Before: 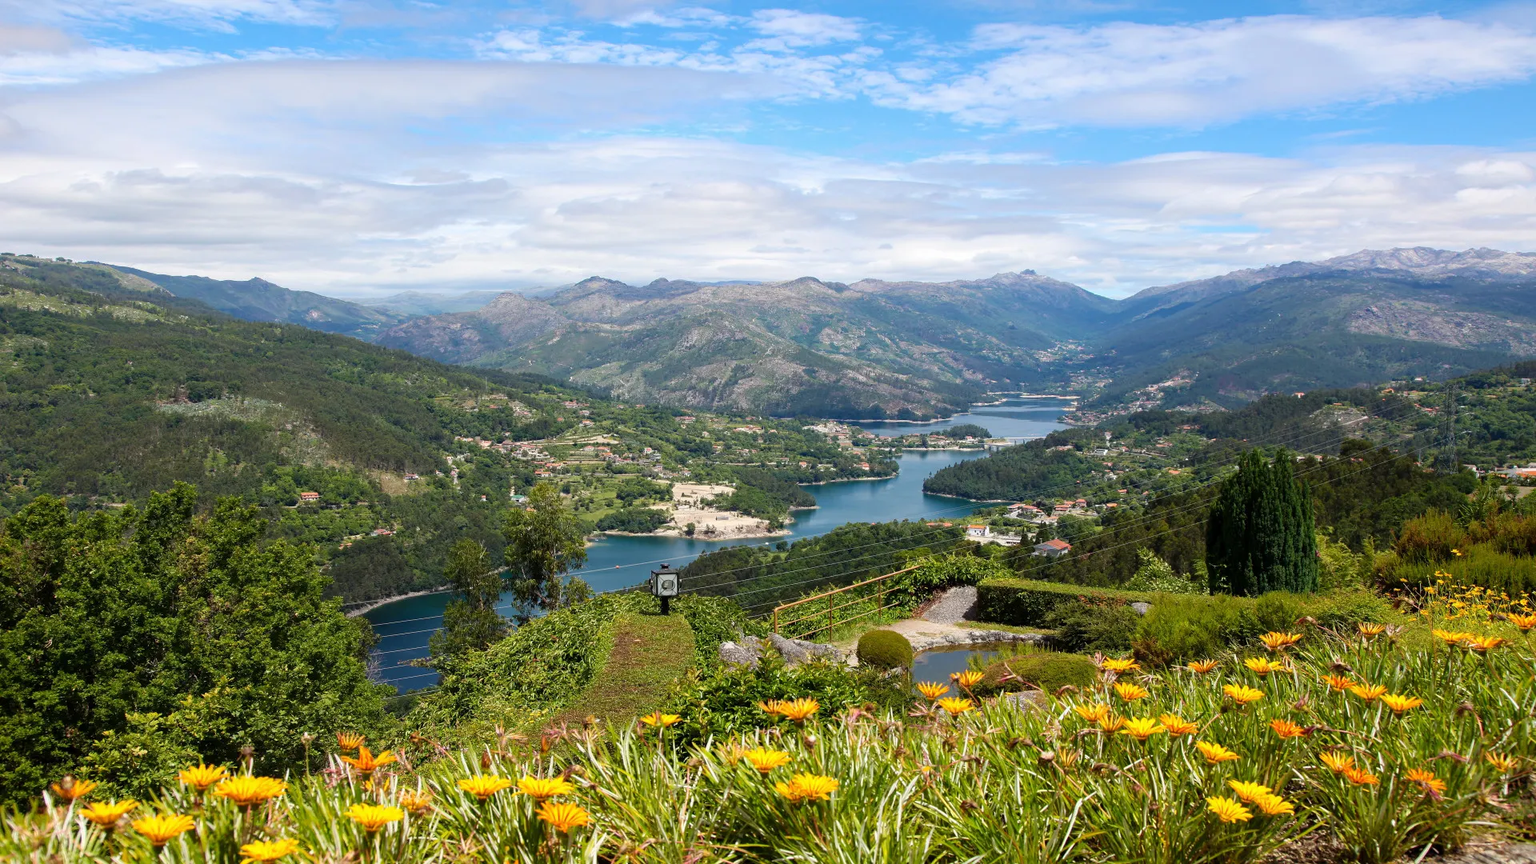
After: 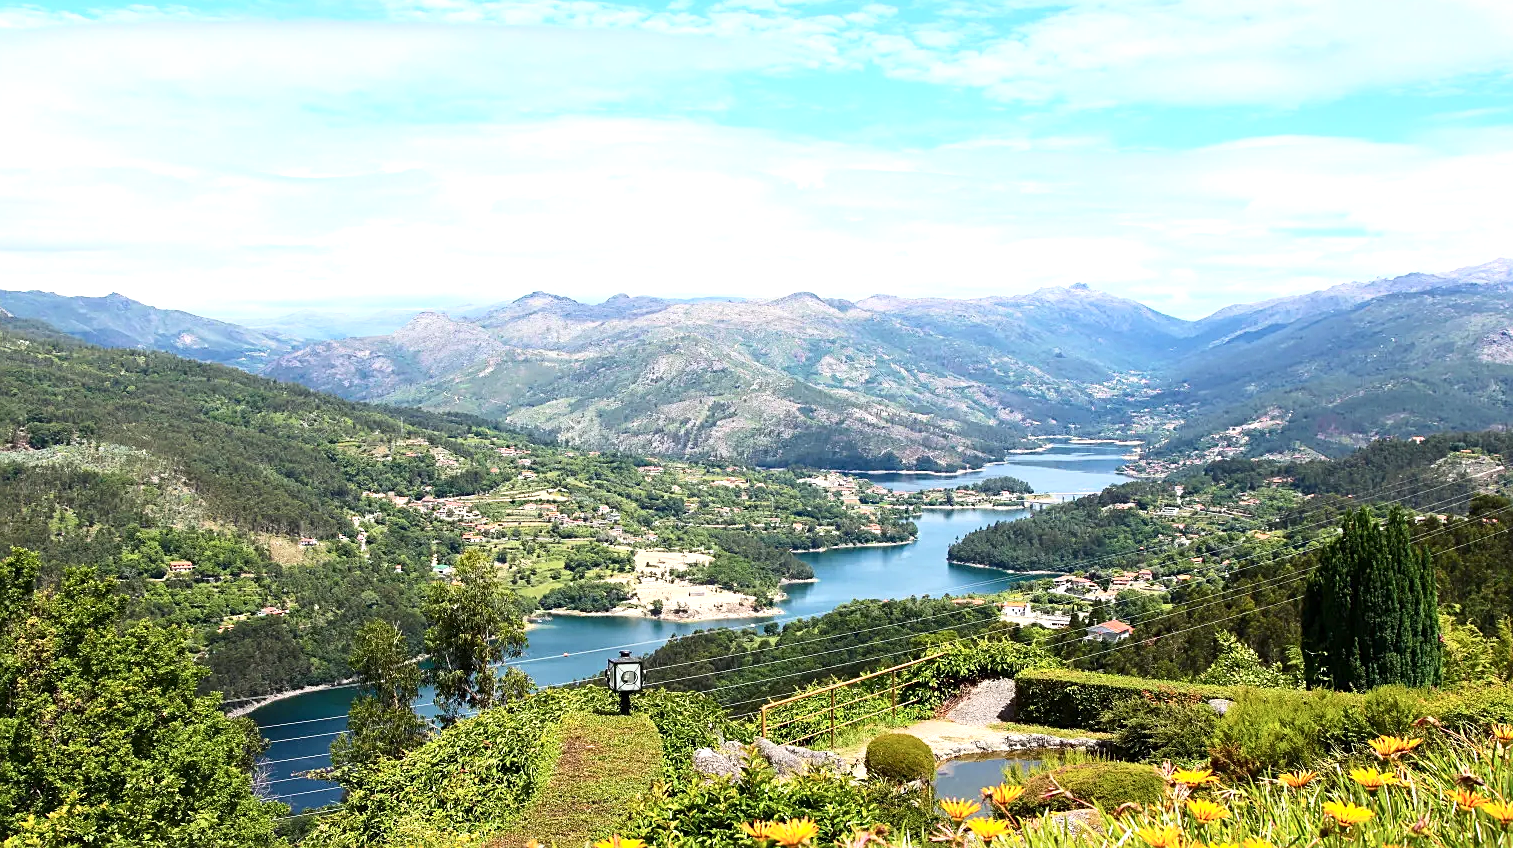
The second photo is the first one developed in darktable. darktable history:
contrast brightness saturation: contrast 0.237, brightness 0.09
crop and rotate: left 10.753%, top 5.046%, right 10.418%, bottom 16.399%
exposure: exposure 0.659 EV, compensate exposure bias true, compensate highlight preservation false
sharpen: on, module defaults
